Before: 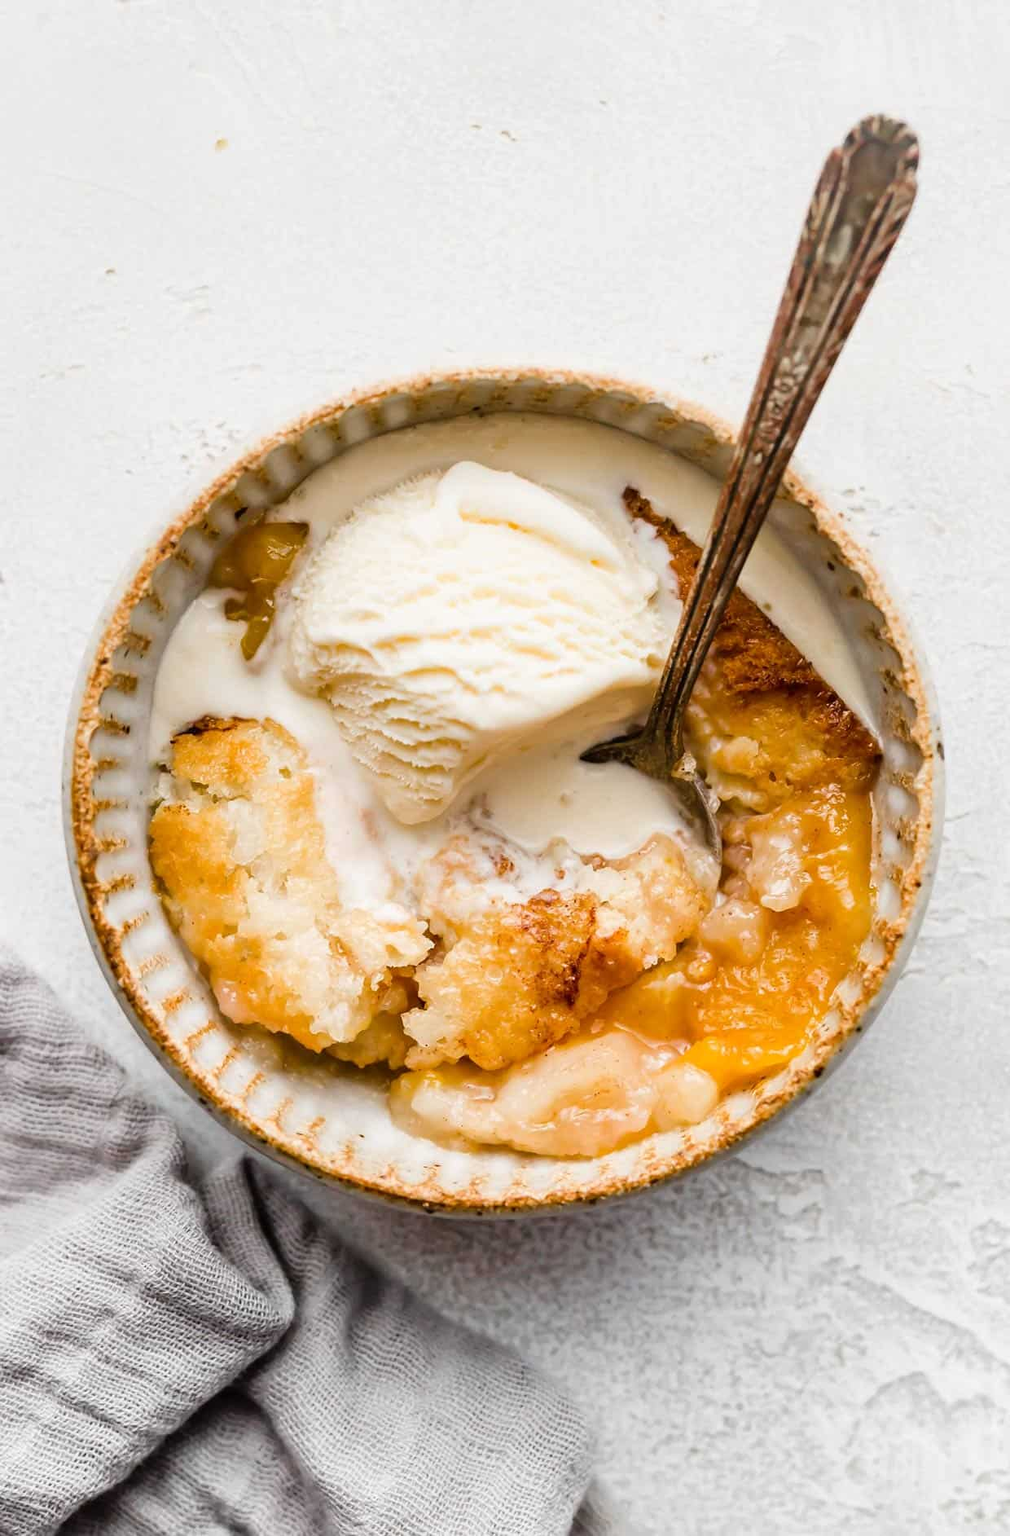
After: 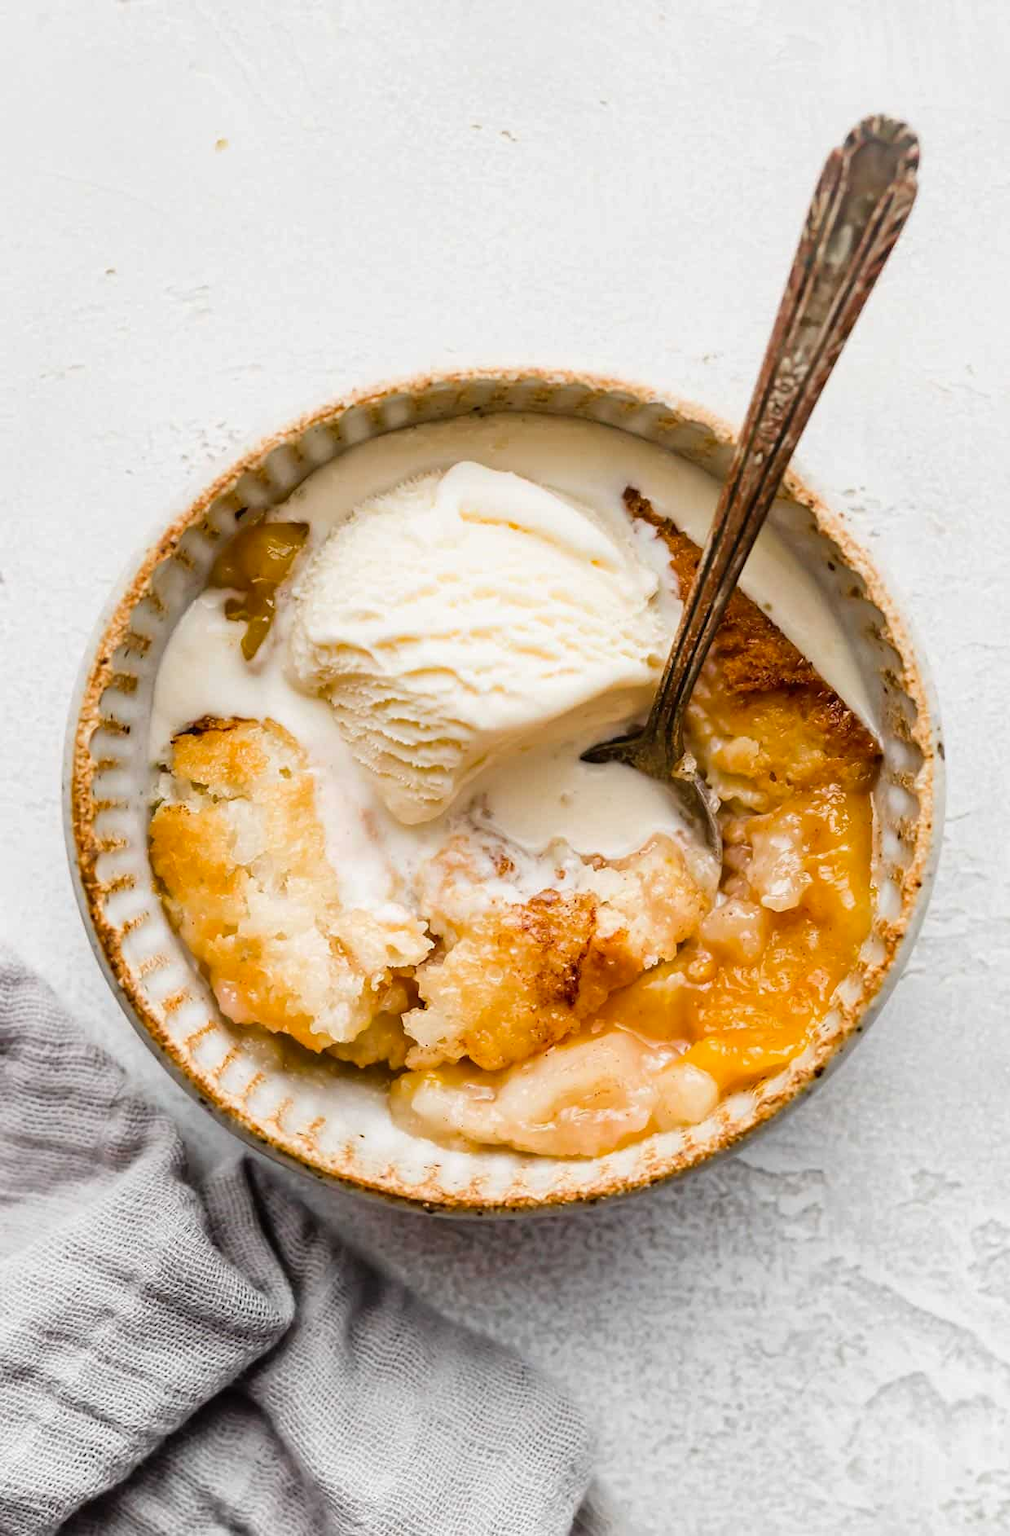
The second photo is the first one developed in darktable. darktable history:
contrast brightness saturation: contrast -0.01, brightness -0.012, saturation 0.036
